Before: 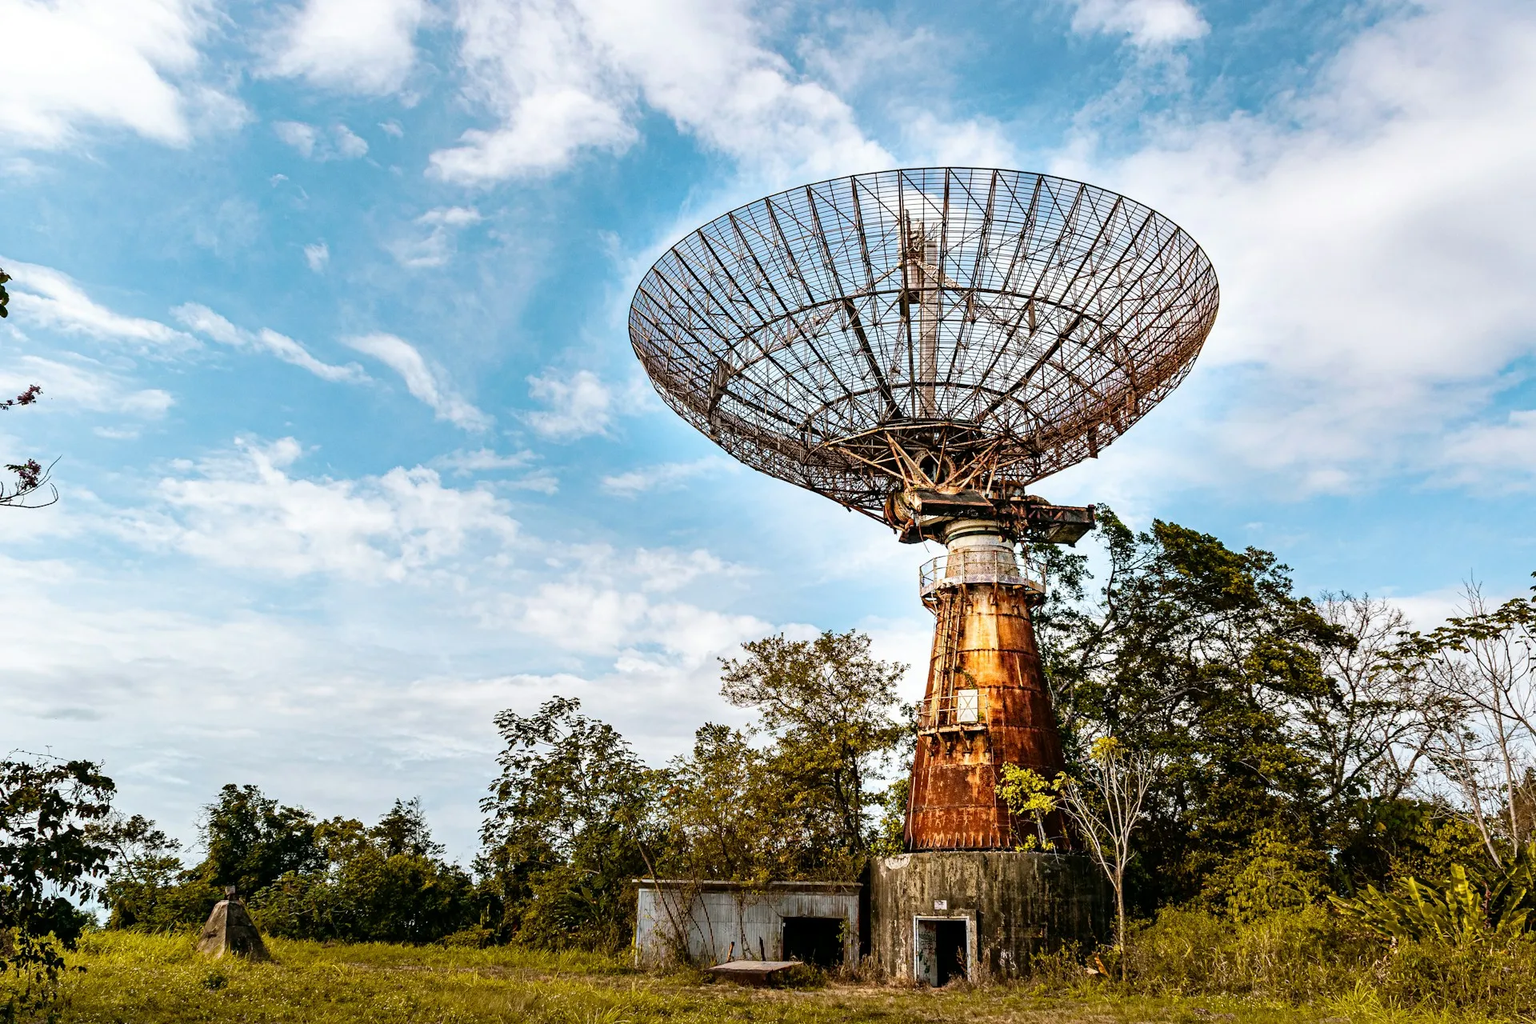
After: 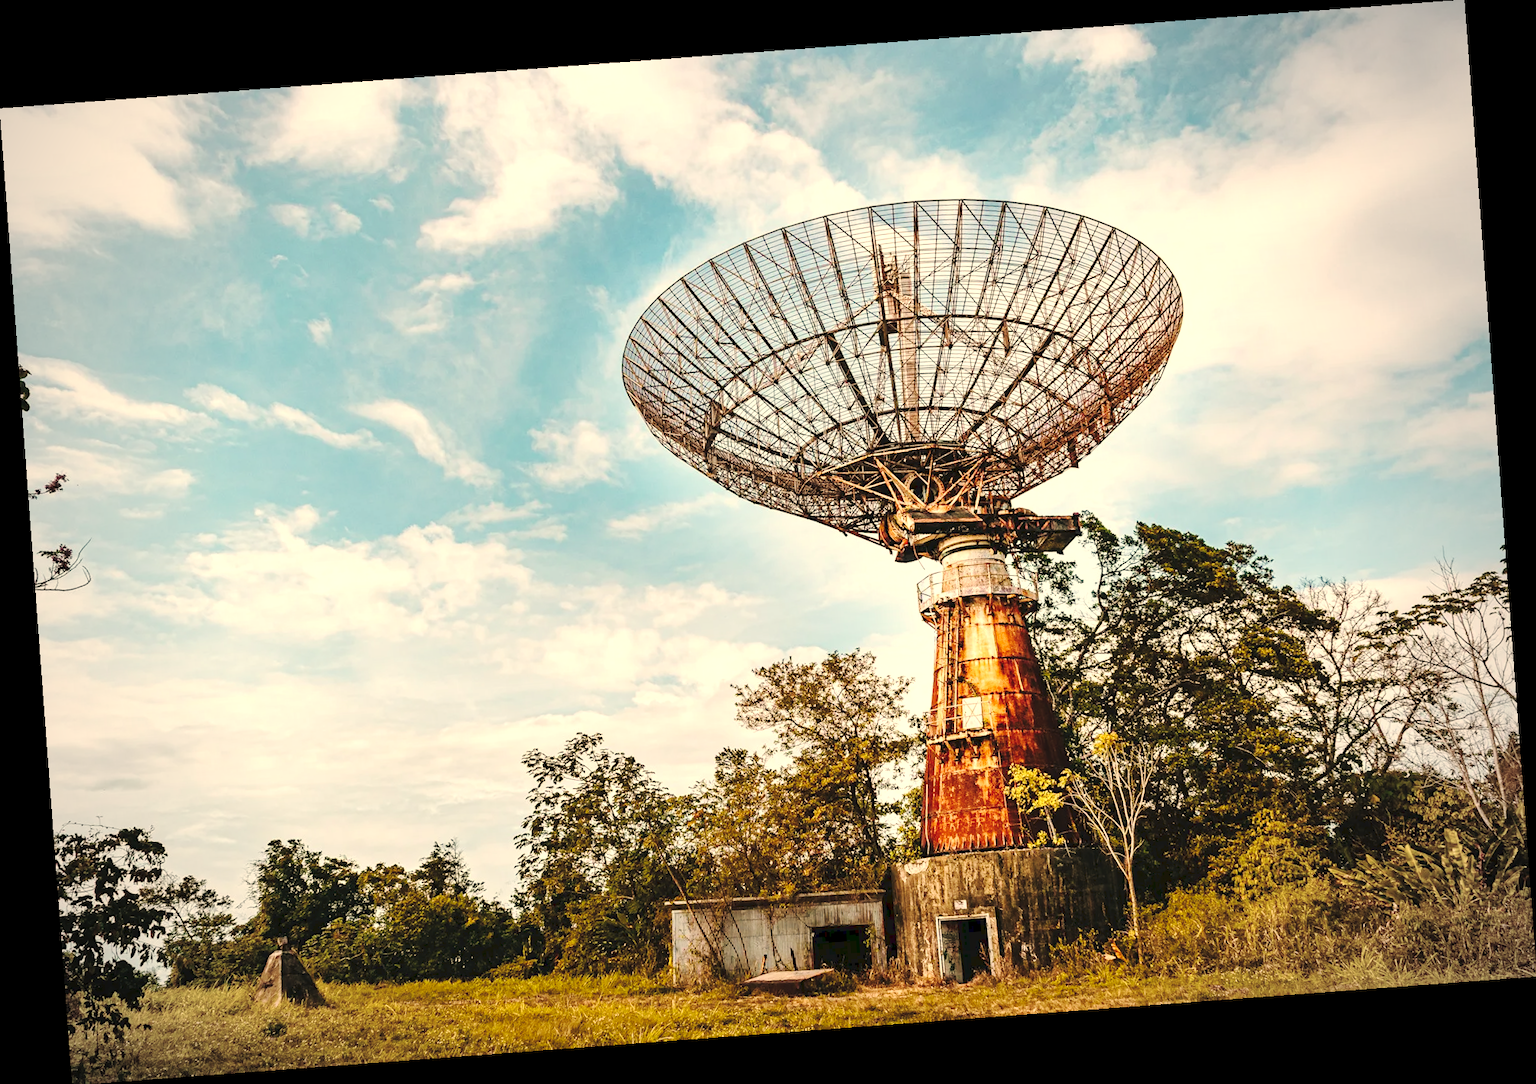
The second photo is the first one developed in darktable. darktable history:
rotate and perspective: rotation -4.25°, automatic cropping off
tone curve: curves: ch0 [(0, 0) (0.003, 0.06) (0.011, 0.071) (0.025, 0.085) (0.044, 0.104) (0.069, 0.123) (0.1, 0.146) (0.136, 0.167) (0.177, 0.205) (0.224, 0.248) (0.277, 0.309) (0.335, 0.384) (0.399, 0.467) (0.468, 0.553) (0.543, 0.633) (0.623, 0.698) (0.709, 0.769) (0.801, 0.841) (0.898, 0.912) (1, 1)], preserve colors none
levels: levels [0, 0.476, 0.951]
white balance: red 1.138, green 0.996, blue 0.812
vignetting: fall-off start 71.74%
